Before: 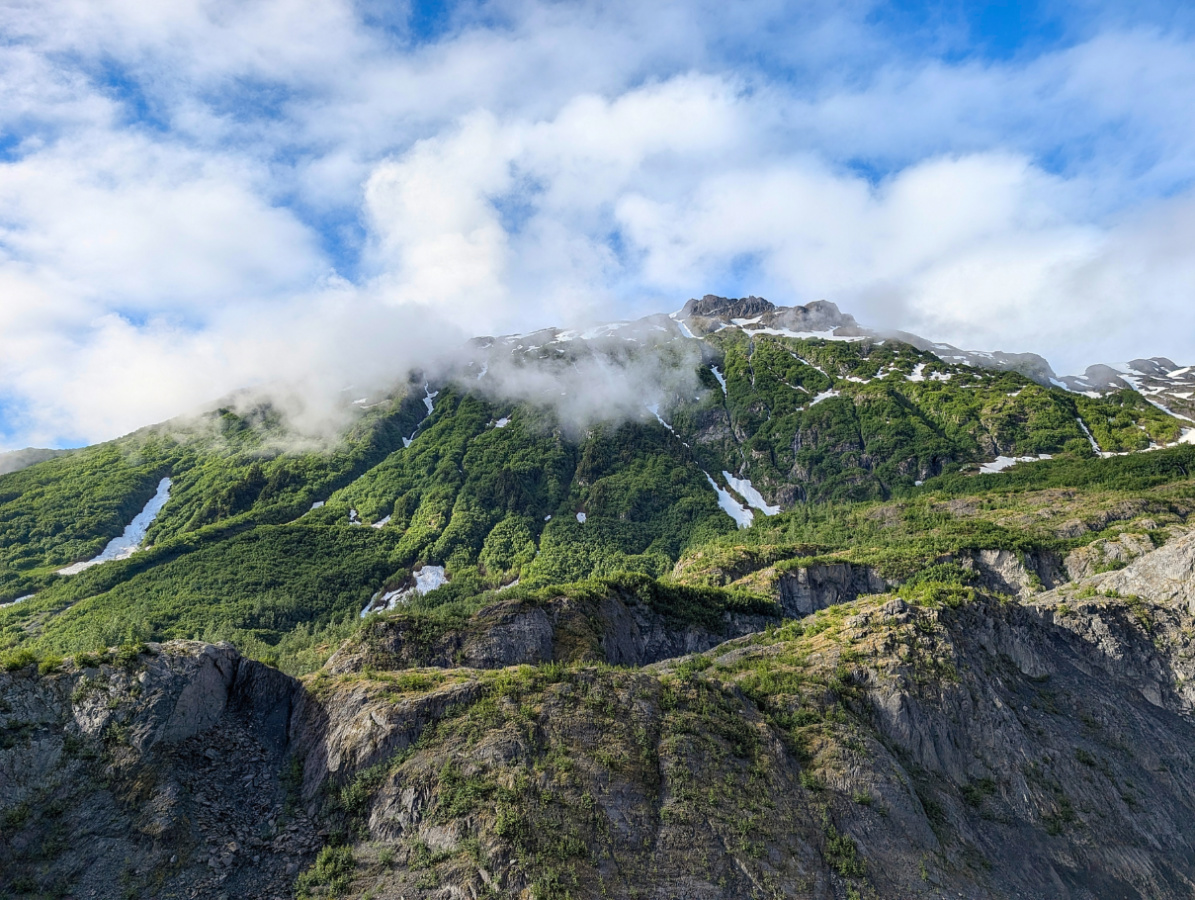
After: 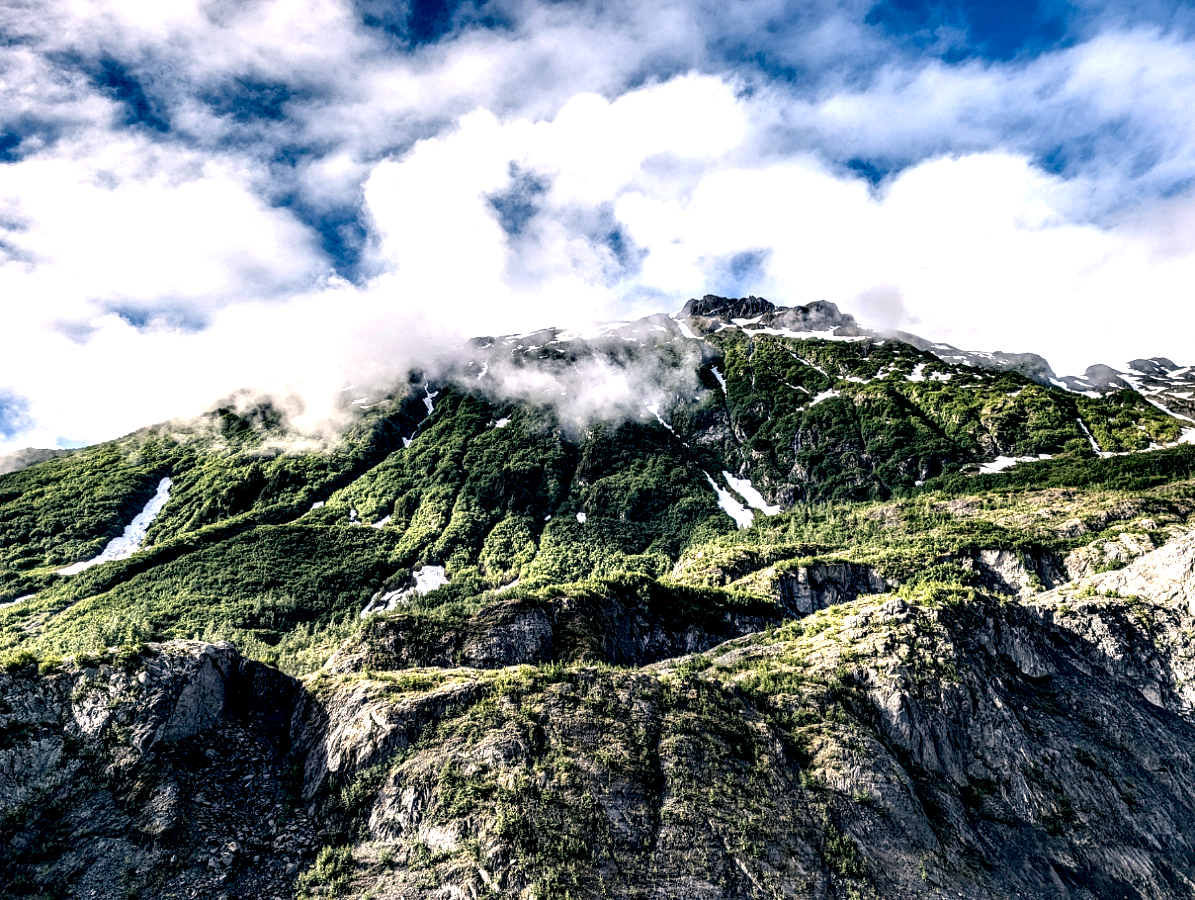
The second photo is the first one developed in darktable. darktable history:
exposure: exposure -0.068 EV, compensate exposure bias true, compensate highlight preservation false
color correction: highlights a* 5.46, highlights b* 5.35, shadows a* -3.99, shadows b* -5.12
local contrast: highlights 113%, shadows 43%, detail 293%
